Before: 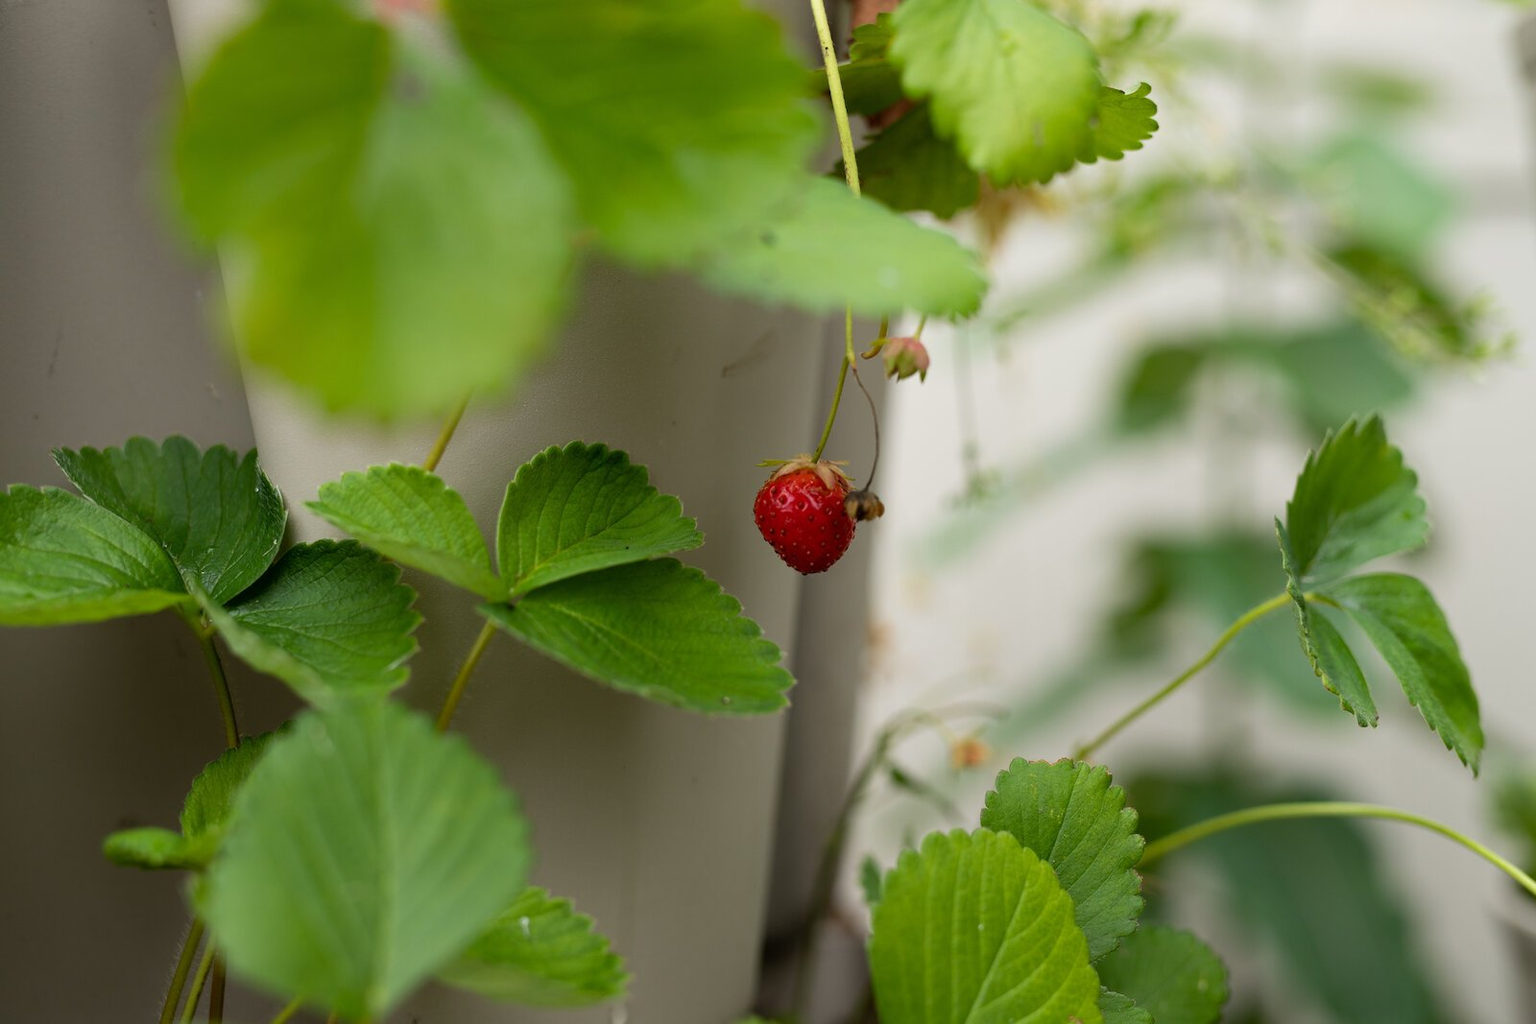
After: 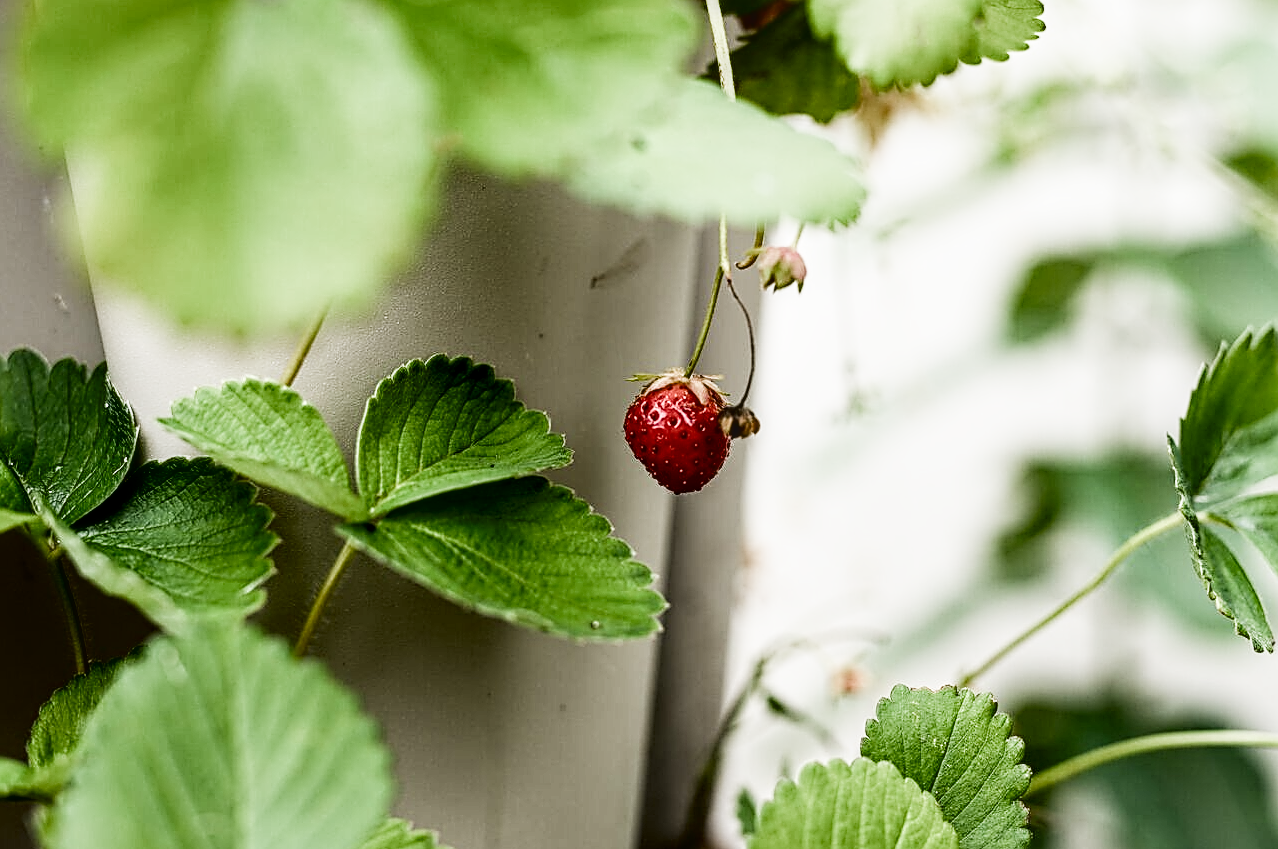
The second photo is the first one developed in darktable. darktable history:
sharpen: on, module defaults
tone curve: curves: ch0 [(0, 0) (0.003, 0.003) (0.011, 0.005) (0.025, 0.008) (0.044, 0.012) (0.069, 0.02) (0.1, 0.031) (0.136, 0.047) (0.177, 0.088) (0.224, 0.141) (0.277, 0.222) (0.335, 0.32) (0.399, 0.422) (0.468, 0.523) (0.543, 0.623) (0.623, 0.716) (0.709, 0.796) (0.801, 0.88) (0.898, 0.958) (1, 1)], color space Lab, independent channels, preserve colors none
crop and rotate: left 10.092%, top 9.893%, right 10%, bottom 10.476%
exposure: black level correction 0.009, exposure 0.12 EV, compensate highlight preservation false
filmic rgb: black relative exposure -8.02 EV, white relative exposure 3.82 EV, hardness 4.33, preserve chrominance RGB euclidean norm (legacy), color science v4 (2020)
tone equalizer: -8 EV 0.008 EV, -7 EV -0.04 EV, -6 EV 0.034 EV, -5 EV 0.053 EV, -4 EV 0.253 EV, -3 EV 0.63 EV, -2 EV 0.559 EV, -1 EV 0.188 EV, +0 EV 0.049 EV, edges refinement/feathering 500, mask exposure compensation -1.57 EV, preserve details no
contrast equalizer: octaves 7, y [[0.502, 0.505, 0.512, 0.529, 0.564, 0.588], [0.5 ×6], [0.502, 0.505, 0.512, 0.529, 0.564, 0.588], [0, 0.001, 0.001, 0.004, 0.008, 0.011], [0, 0.001, 0.001, 0.004, 0.008, 0.011]]
local contrast: on, module defaults
